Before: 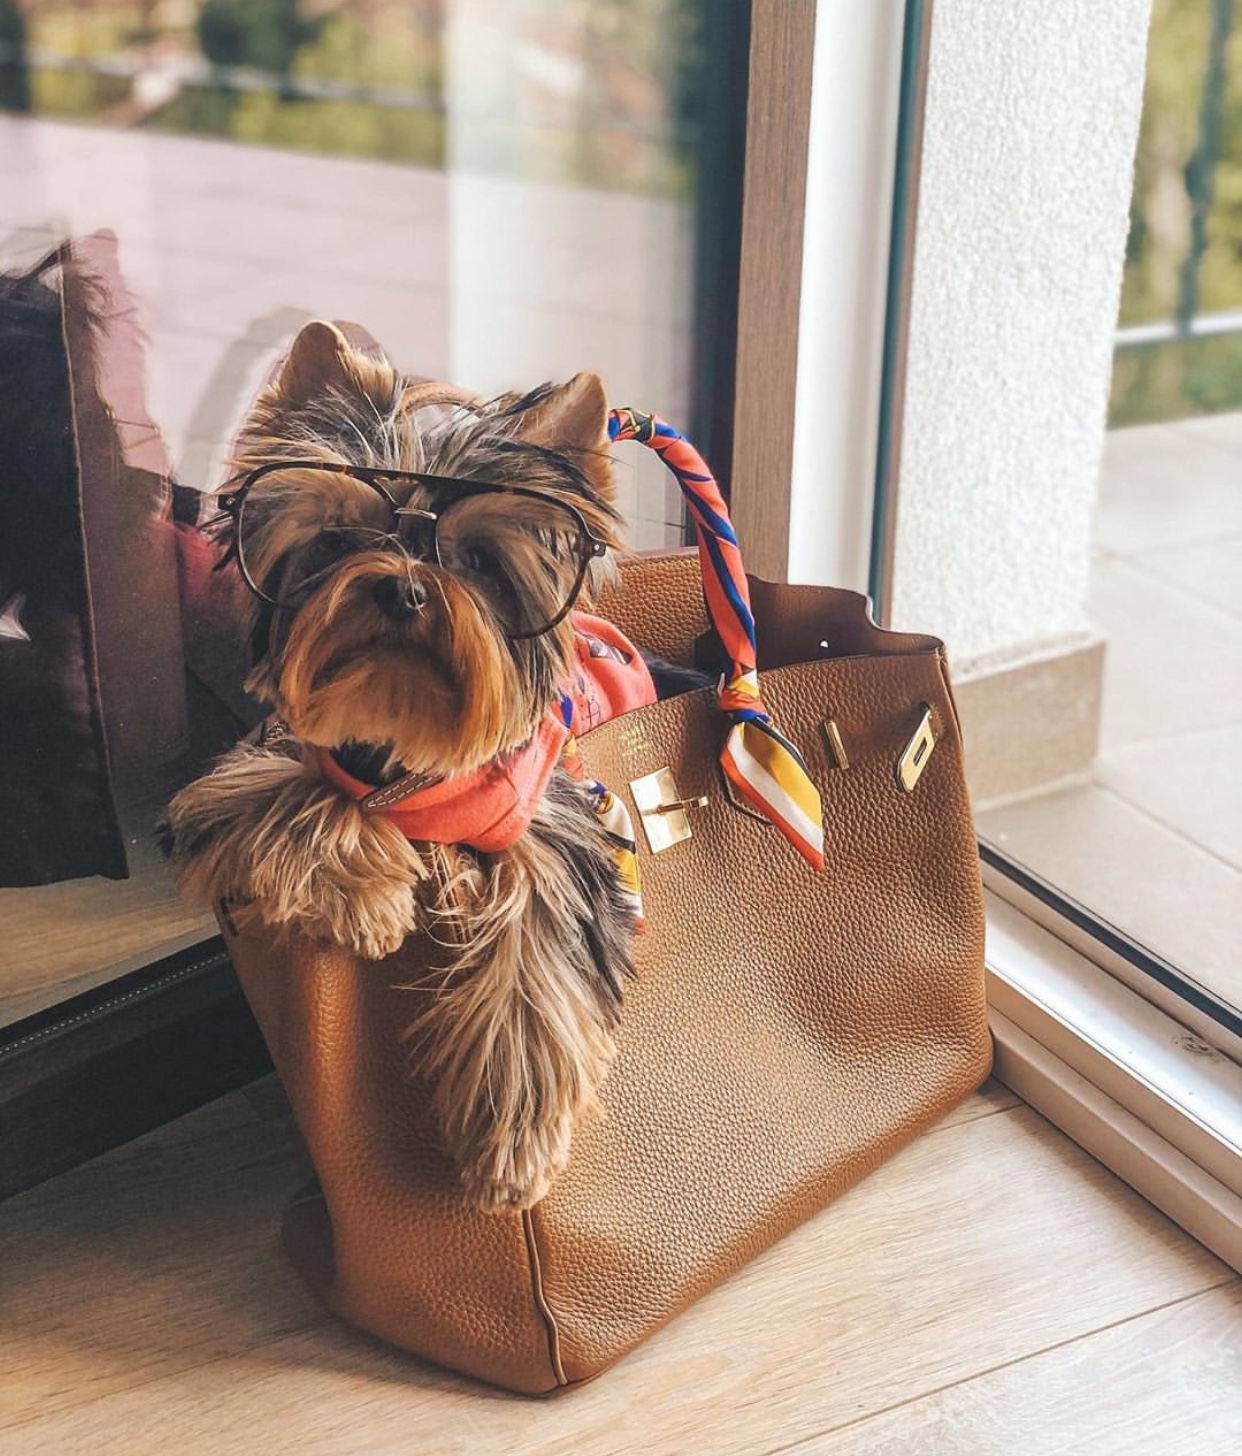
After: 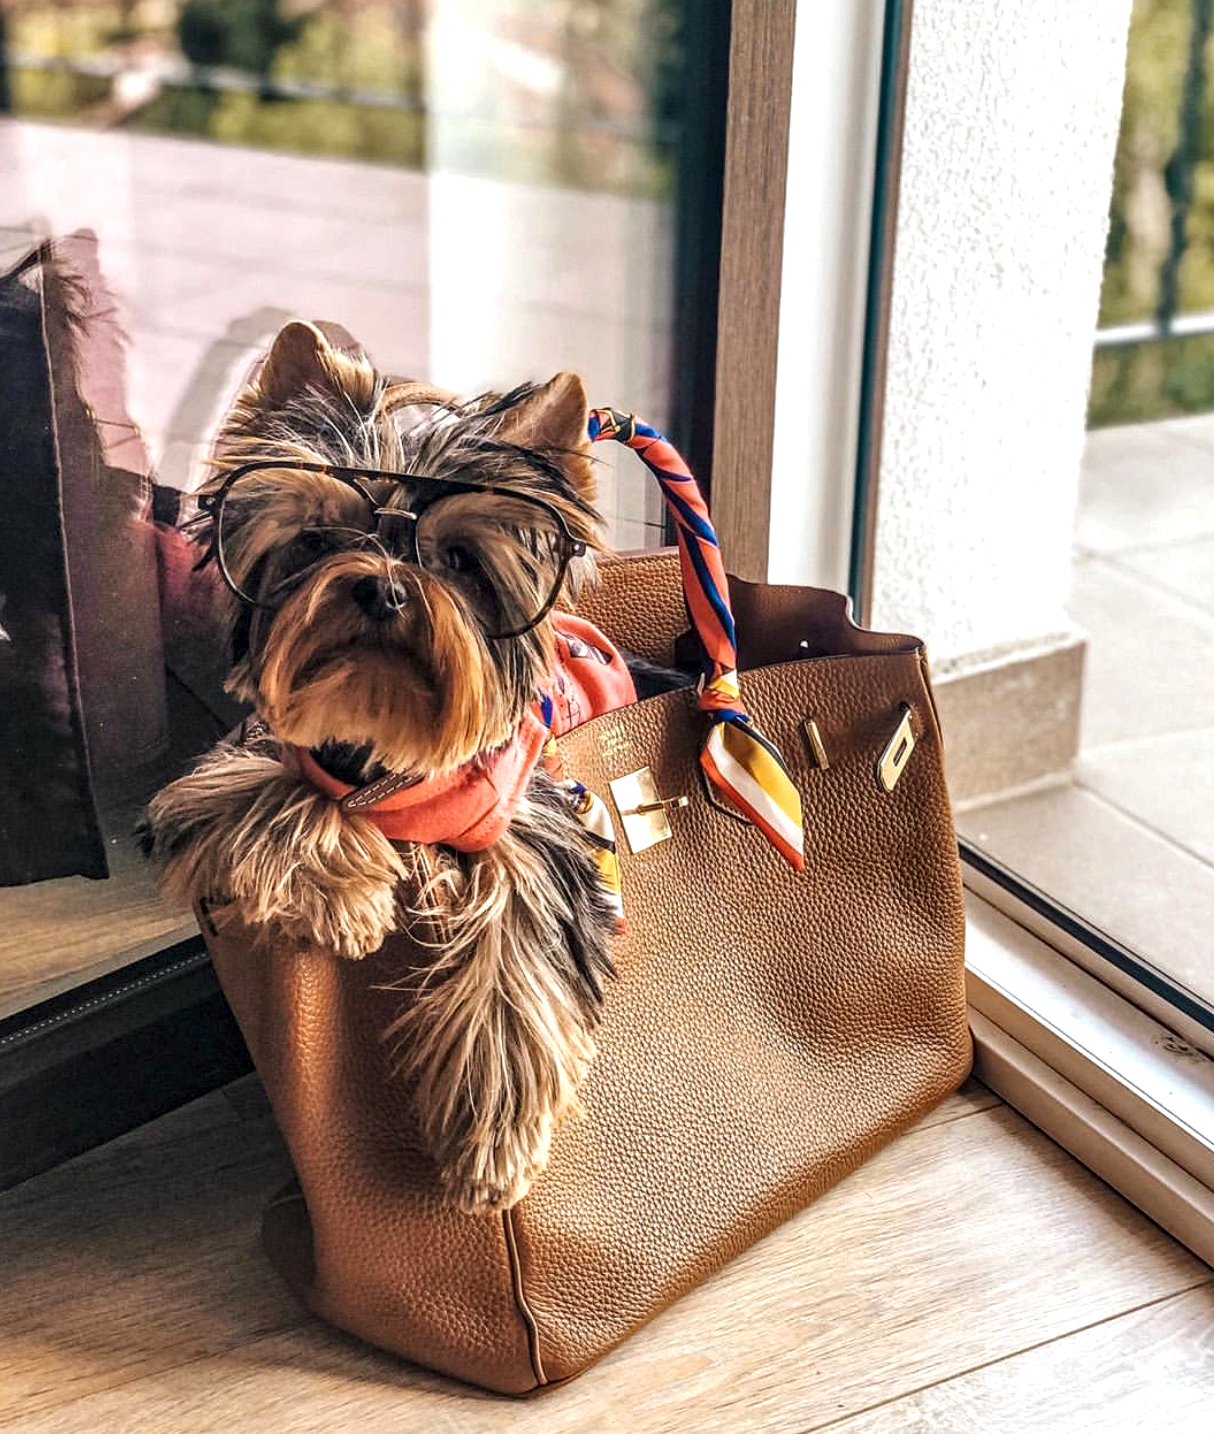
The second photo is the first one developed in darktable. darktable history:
local contrast: highlights 64%, shadows 54%, detail 169%, midtone range 0.509
crop and rotate: left 1.666%, right 0.558%, bottom 1.445%
shadows and highlights: shadows 3.96, highlights -18.08, soften with gaussian
exposure: exposure 0.082 EV, compensate exposure bias true, compensate highlight preservation false
haze removal: compatibility mode true, adaptive false
